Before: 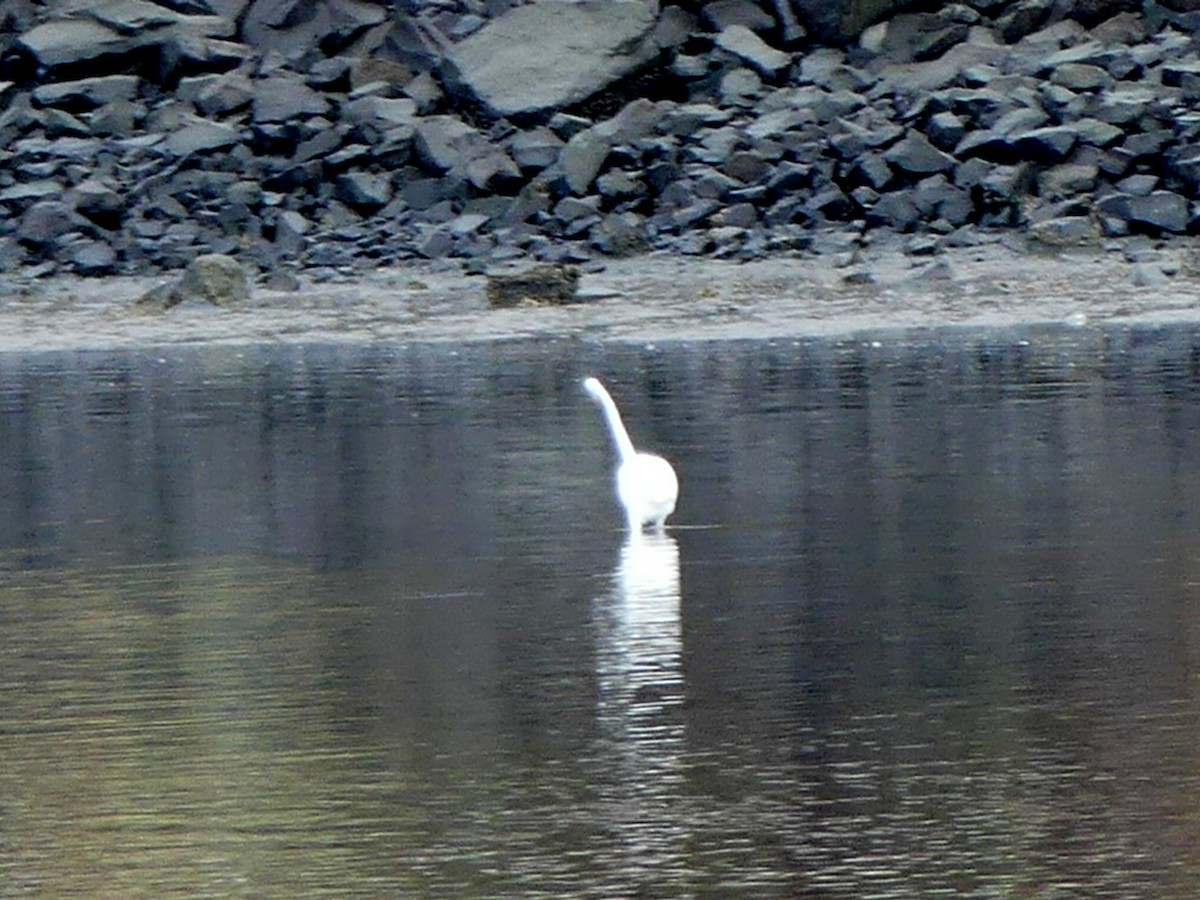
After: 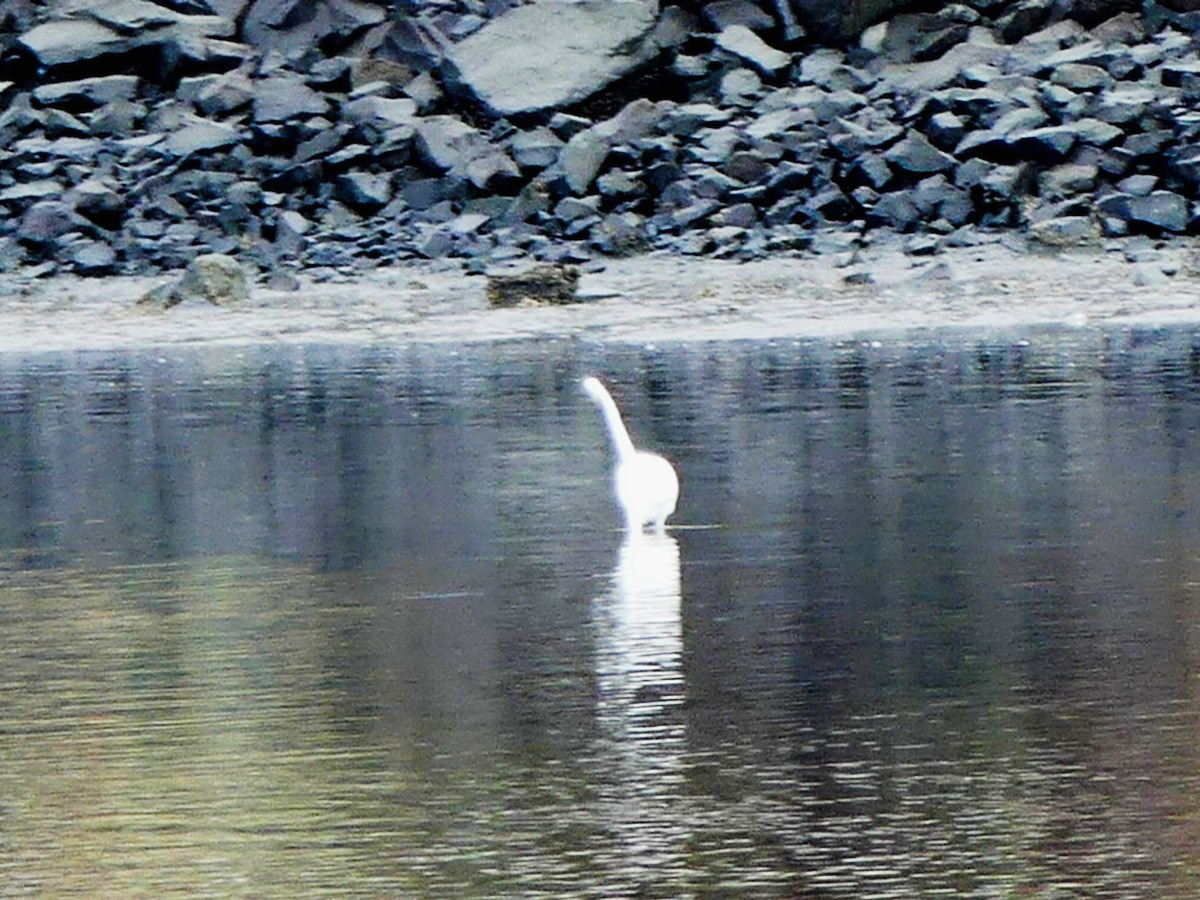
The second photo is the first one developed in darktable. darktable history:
tone equalizer: -8 EV -0.419 EV, -7 EV -0.403 EV, -6 EV -0.332 EV, -5 EV -0.193 EV, -3 EV 0.191 EV, -2 EV 0.351 EV, -1 EV 0.378 EV, +0 EV 0.424 EV
tone curve: curves: ch0 [(0, 0.006) (0.184, 0.172) (0.405, 0.46) (0.456, 0.528) (0.634, 0.728) (0.877, 0.89) (0.984, 0.935)]; ch1 [(0, 0) (0.443, 0.43) (0.492, 0.495) (0.566, 0.582) (0.595, 0.606) (0.608, 0.609) (0.65, 0.677) (1, 1)]; ch2 [(0, 0) (0.33, 0.301) (0.421, 0.443) (0.447, 0.489) (0.492, 0.495) (0.537, 0.583) (0.586, 0.591) (0.663, 0.686) (1, 1)], preserve colors none
